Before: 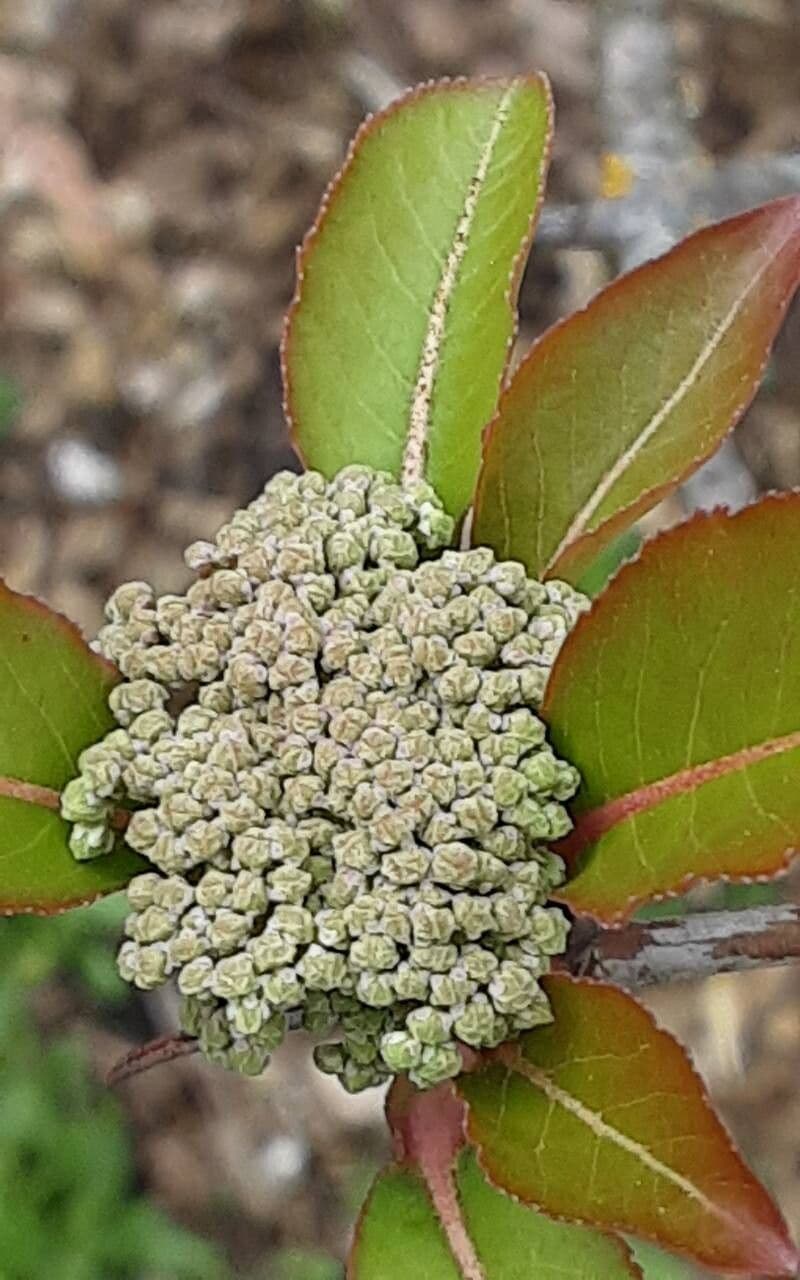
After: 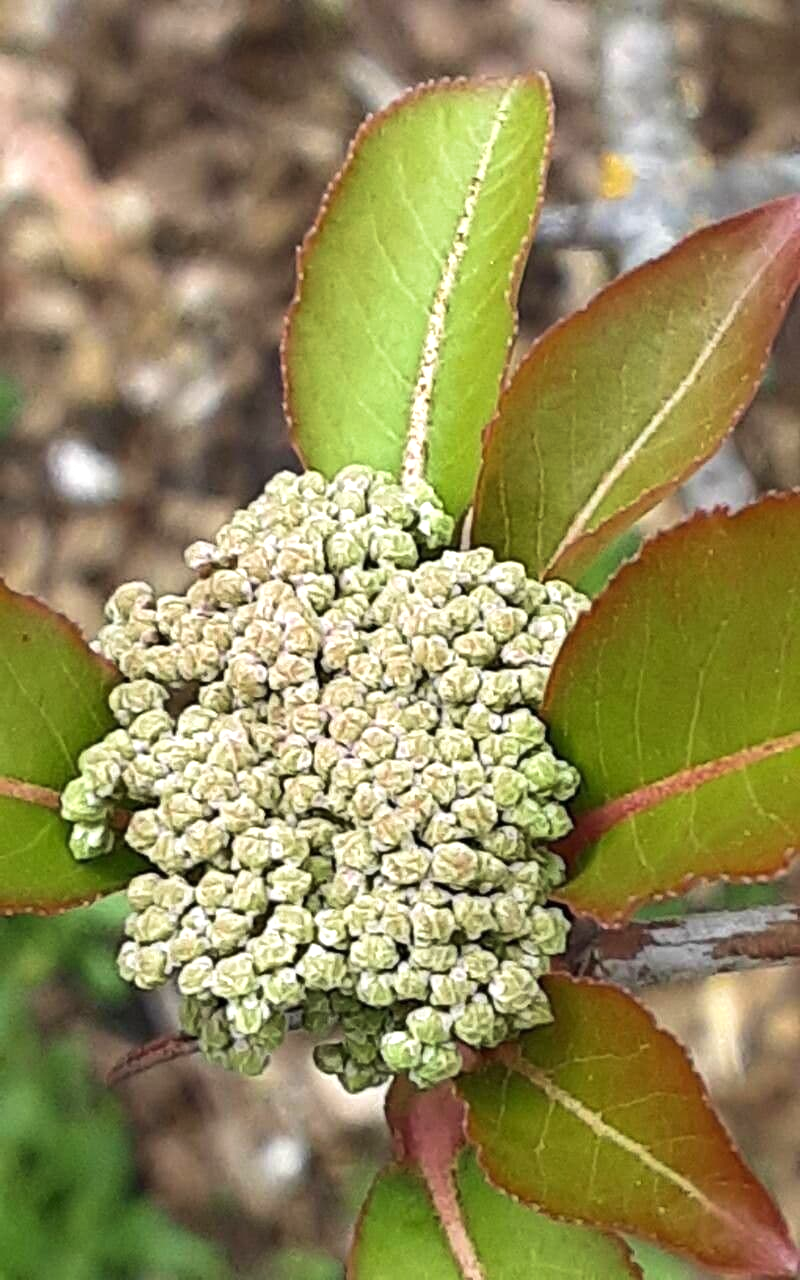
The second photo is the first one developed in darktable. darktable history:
exposure: exposure 0.367 EV, compensate highlight preservation false
velvia: on, module defaults
tone equalizer: -8 EV -0.001 EV, -7 EV 0.001 EV, -6 EV -0.002 EV, -5 EV -0.003 EV, -4 EV -0.062 EV, -3 EV -0.222 EV, -2 EV -0.267 EV, -1 EV 0.105 EV, +0 EV 0.303 EV
